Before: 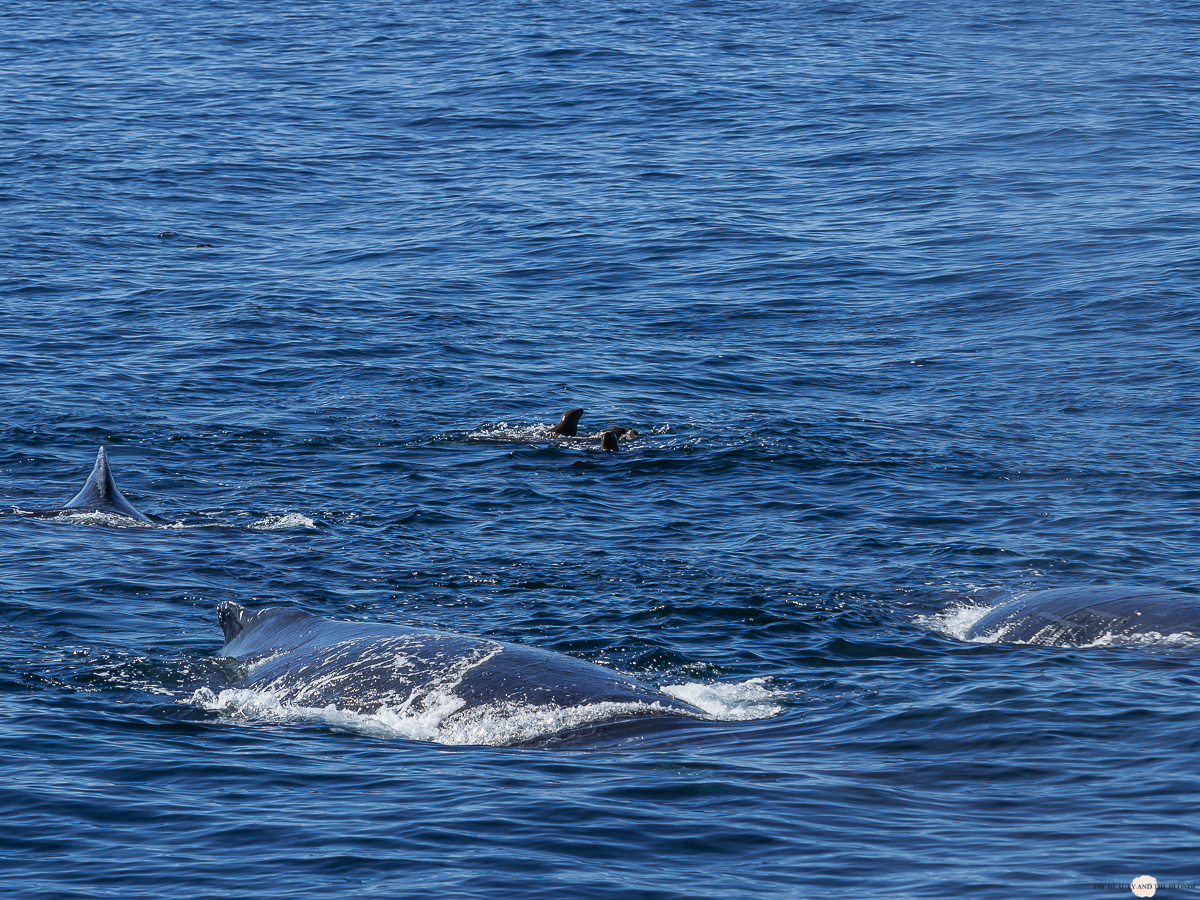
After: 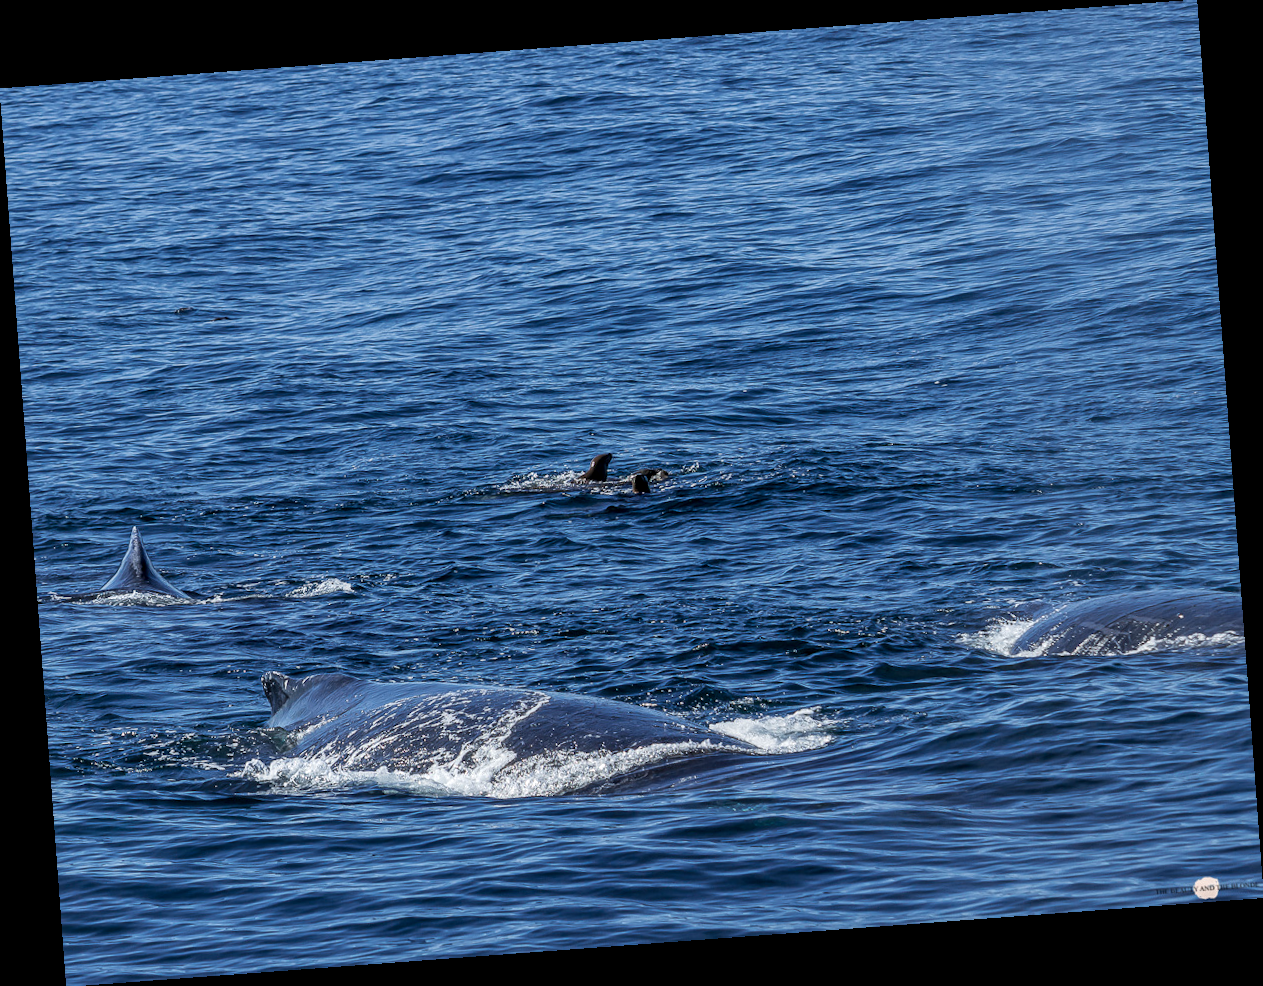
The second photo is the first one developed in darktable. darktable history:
local contrast: detail 130%
rgb curve: mode RGB, independent channels
rotate and perspective: rotation -4.25°, automatic cropping off
shadows and highlights: shadows 25, highlights -25
